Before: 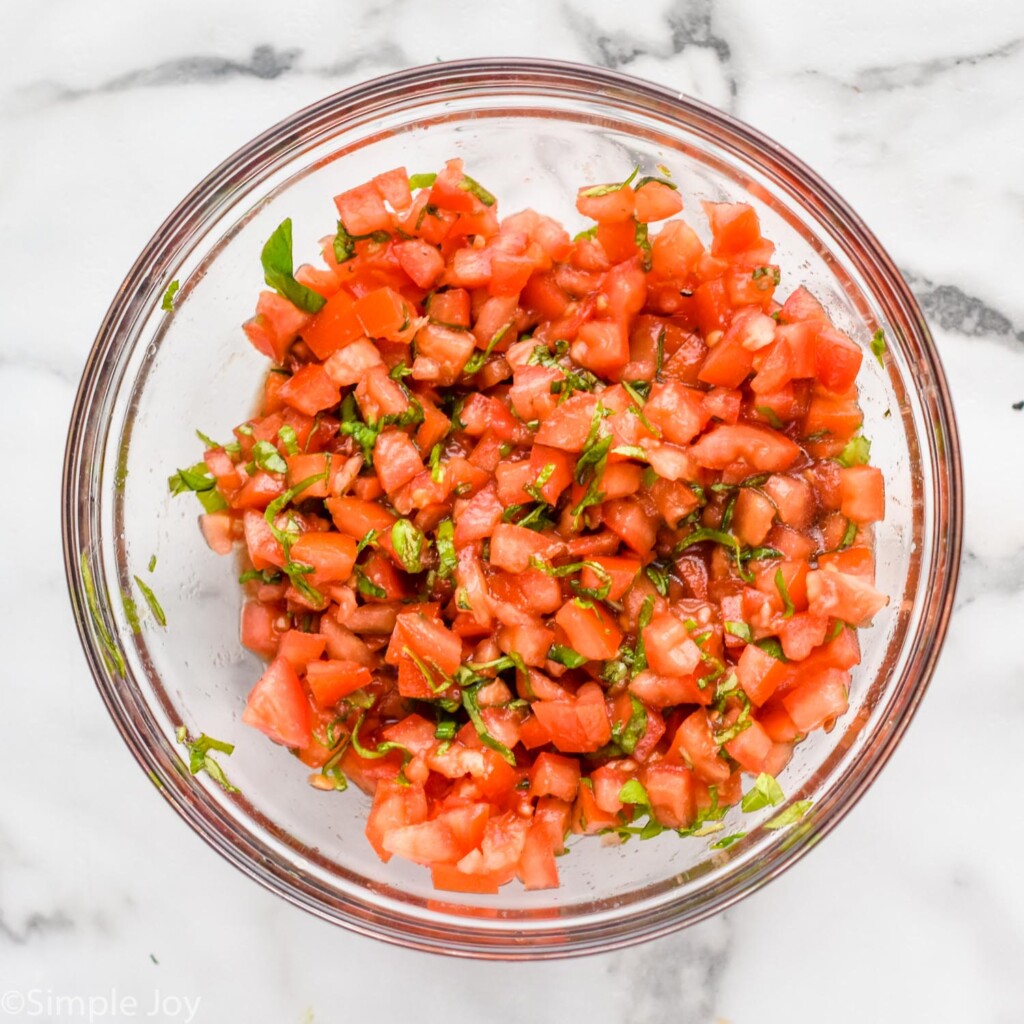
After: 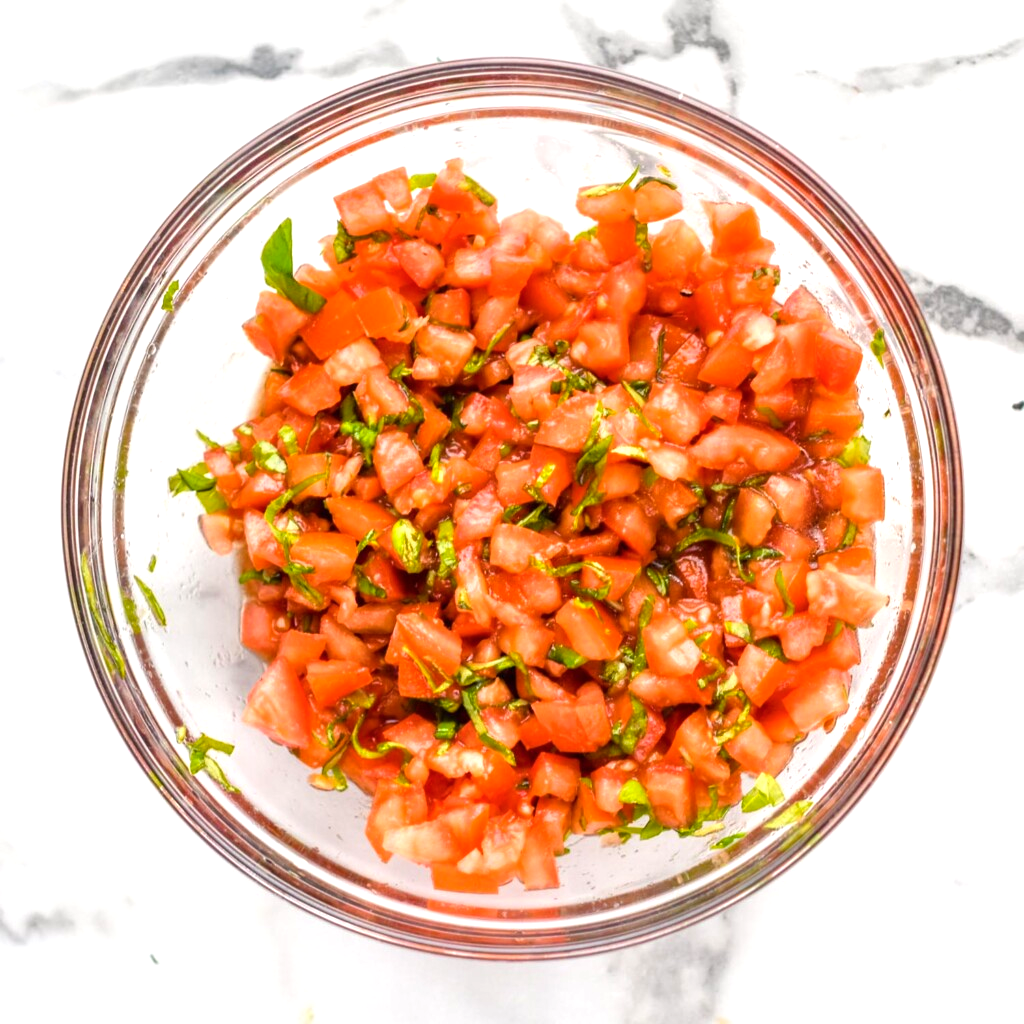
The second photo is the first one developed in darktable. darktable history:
color balance rgb: linear chroma grading › global chroma 0.262%, perceptual saturation grading › global saturation 0.126%, perceptual brilliance grading › global brilliance 11.684%, global vibrance 20%
